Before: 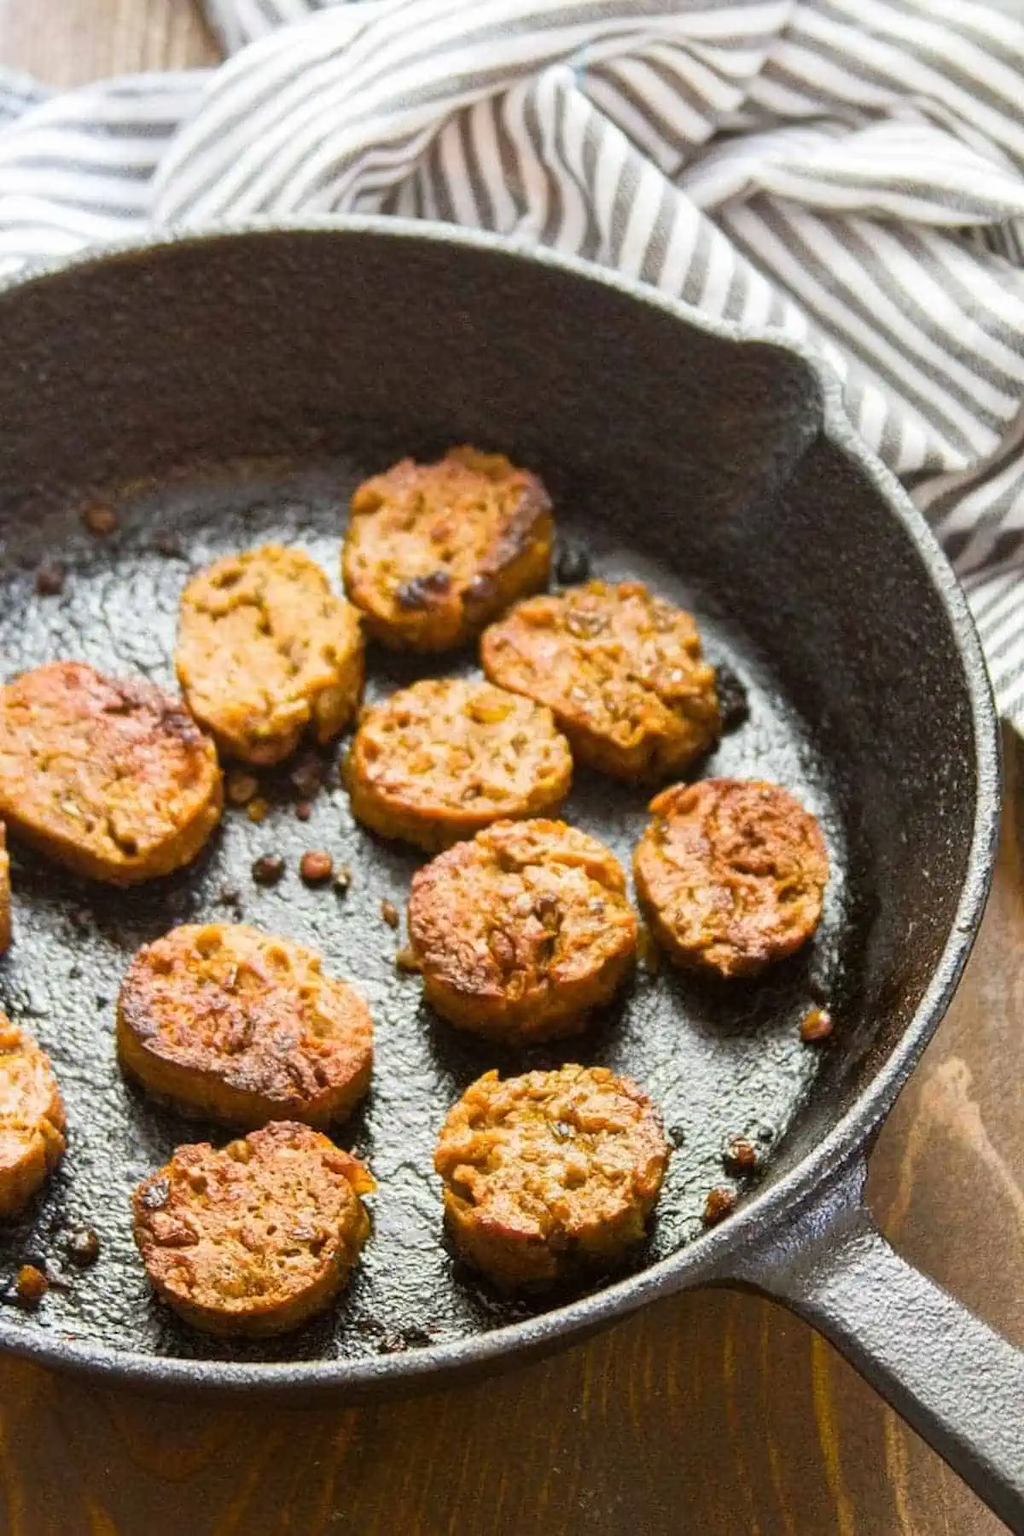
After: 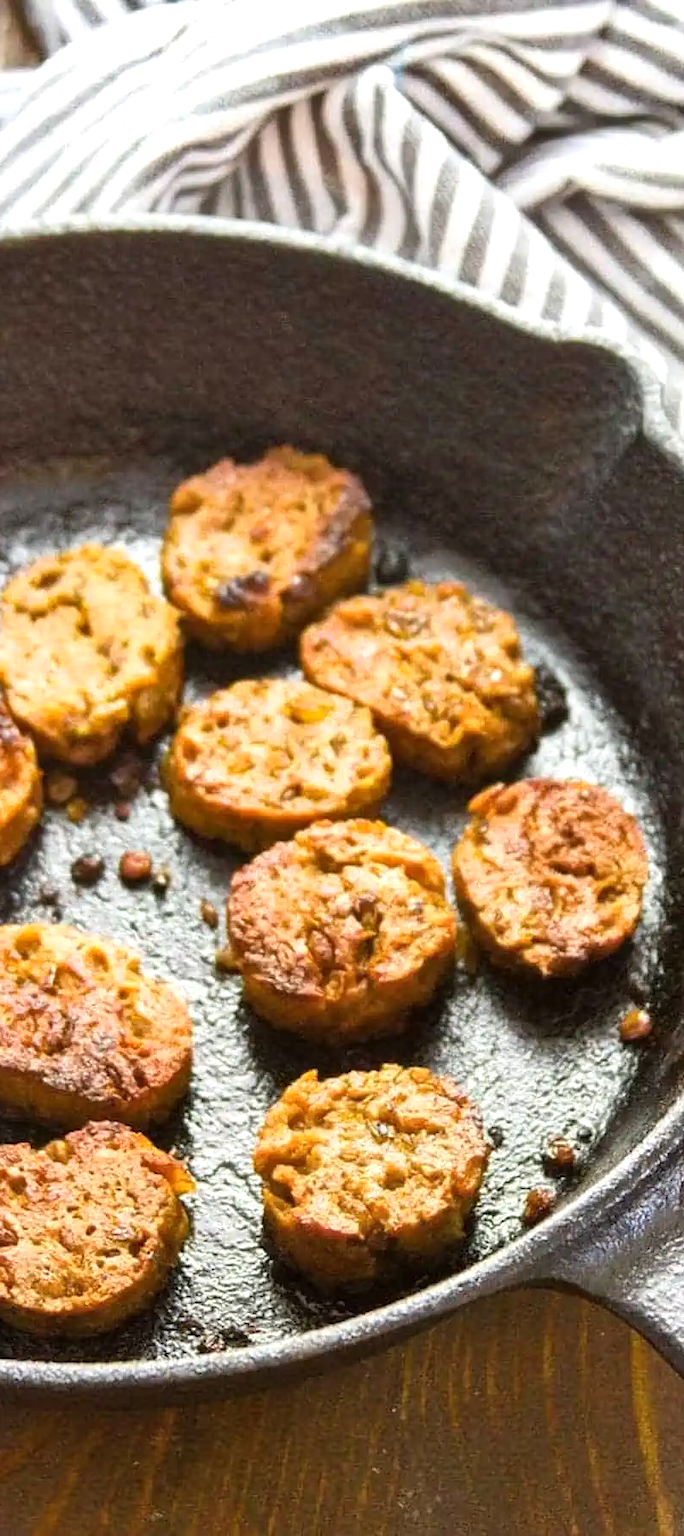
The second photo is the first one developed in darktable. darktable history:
crop and rotate: left 17.732%, right 15.423%
shadows and highlights: white point adjustment 1, soften with gaussian
exposure: exposure 0.3 EV, compensate highlight preservation false
